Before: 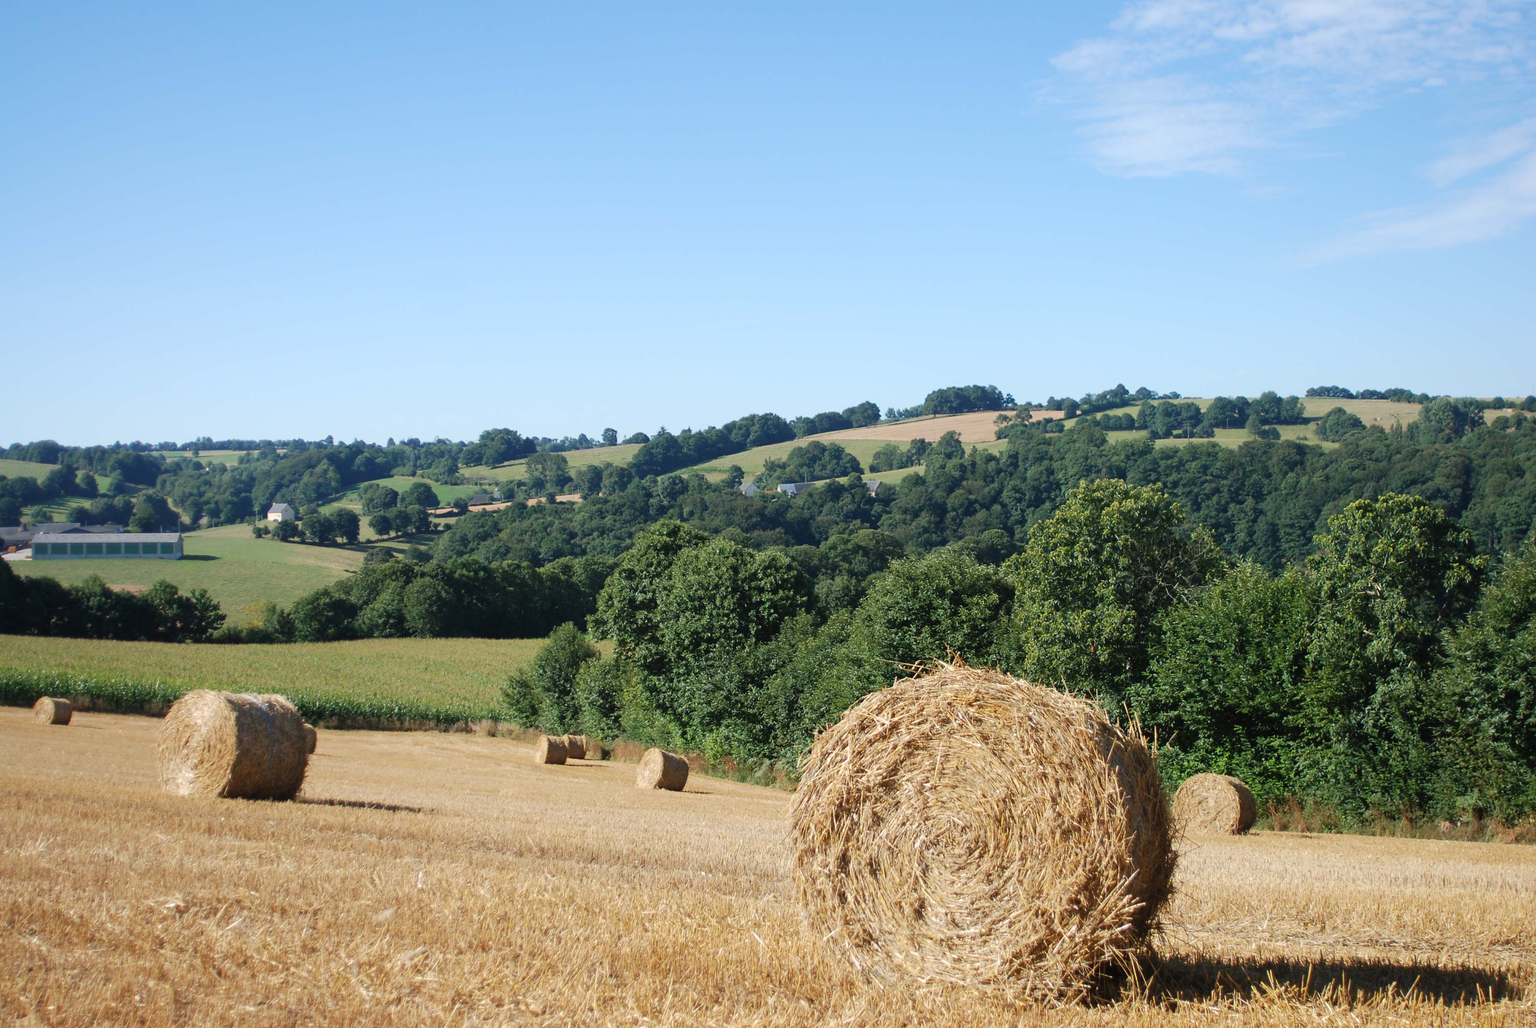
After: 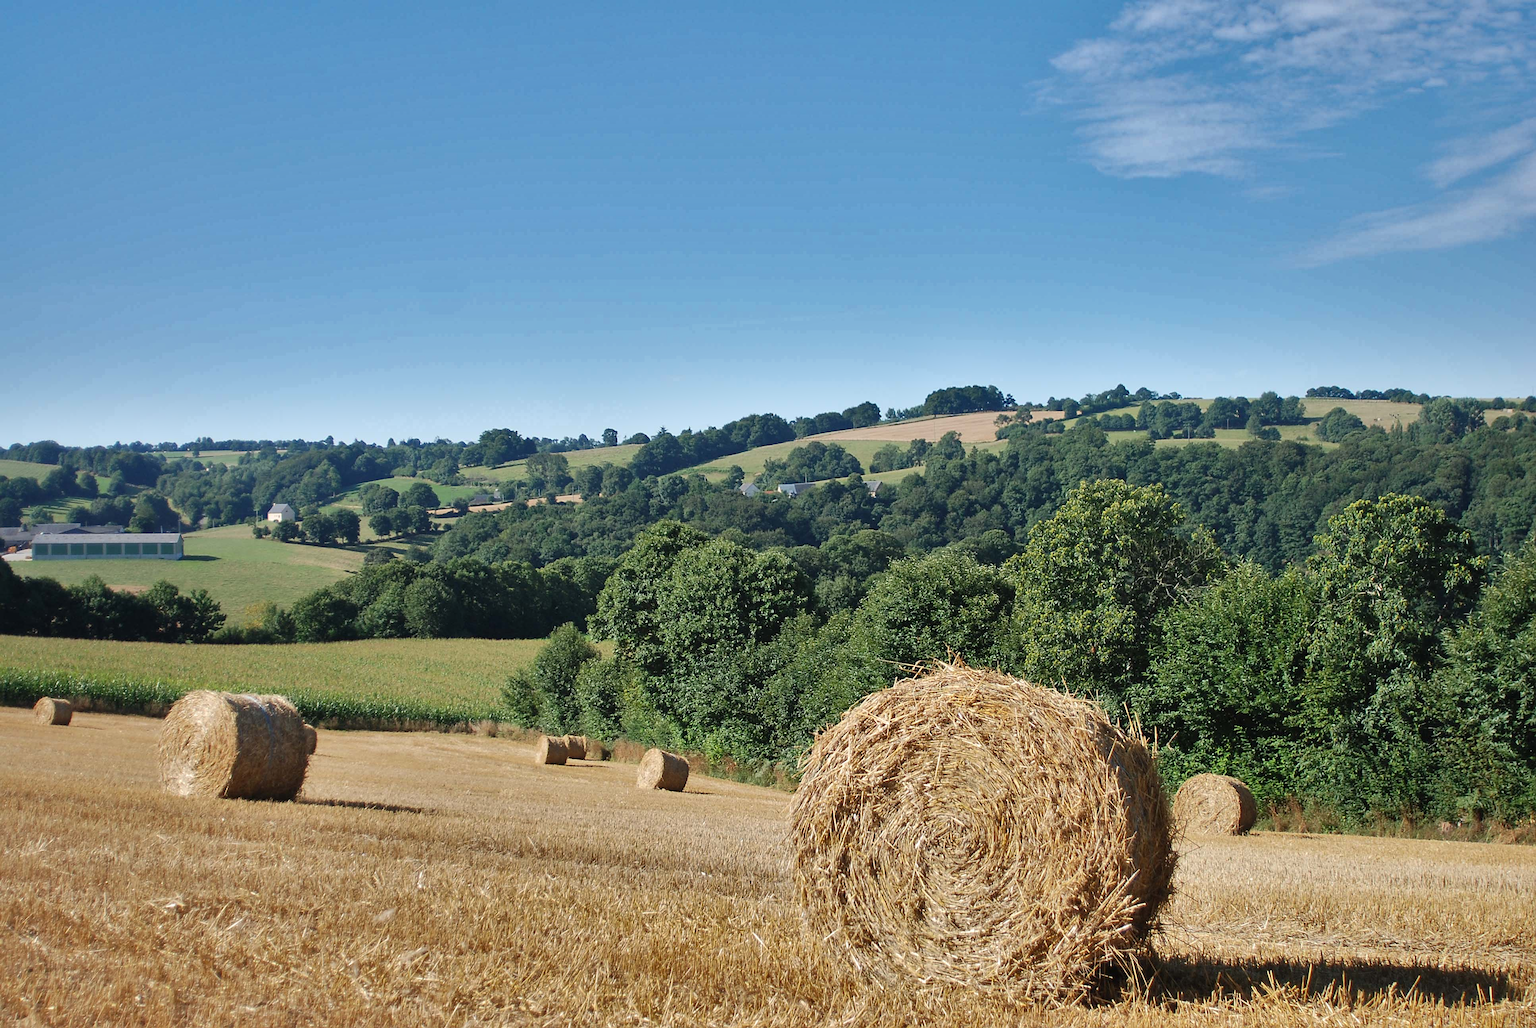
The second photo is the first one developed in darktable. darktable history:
shadows and highlights: radius 108.52, shadows 40.68, highlights -72.88, low approximation 0.01, soften with gaussian
sharpen: on, module defaults
